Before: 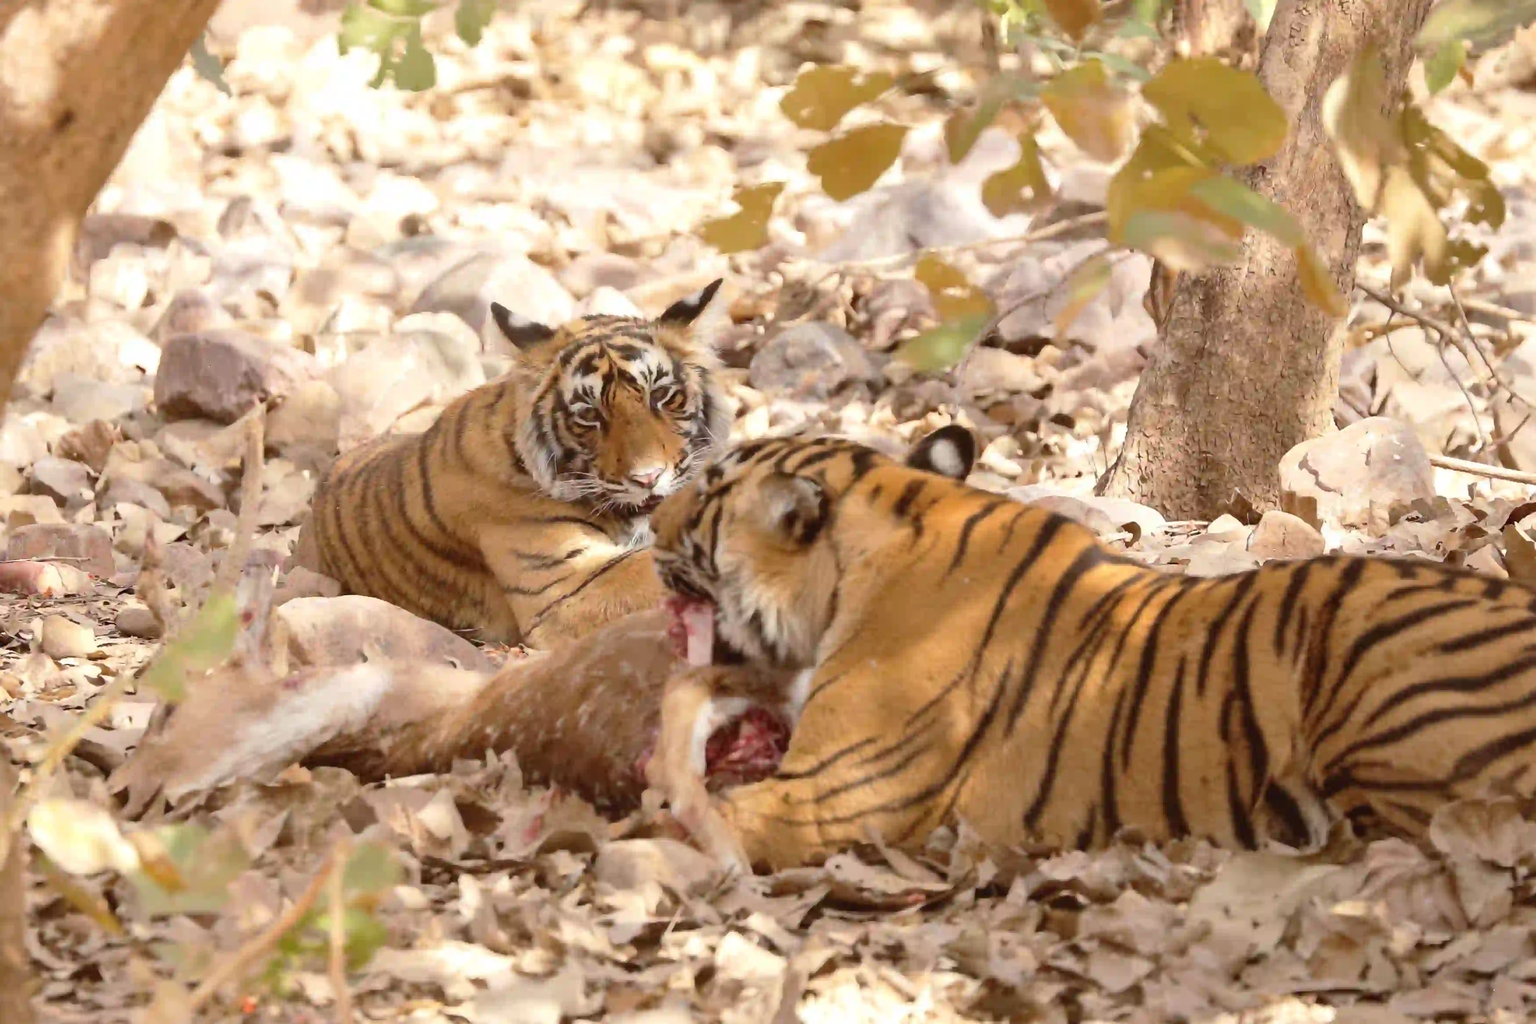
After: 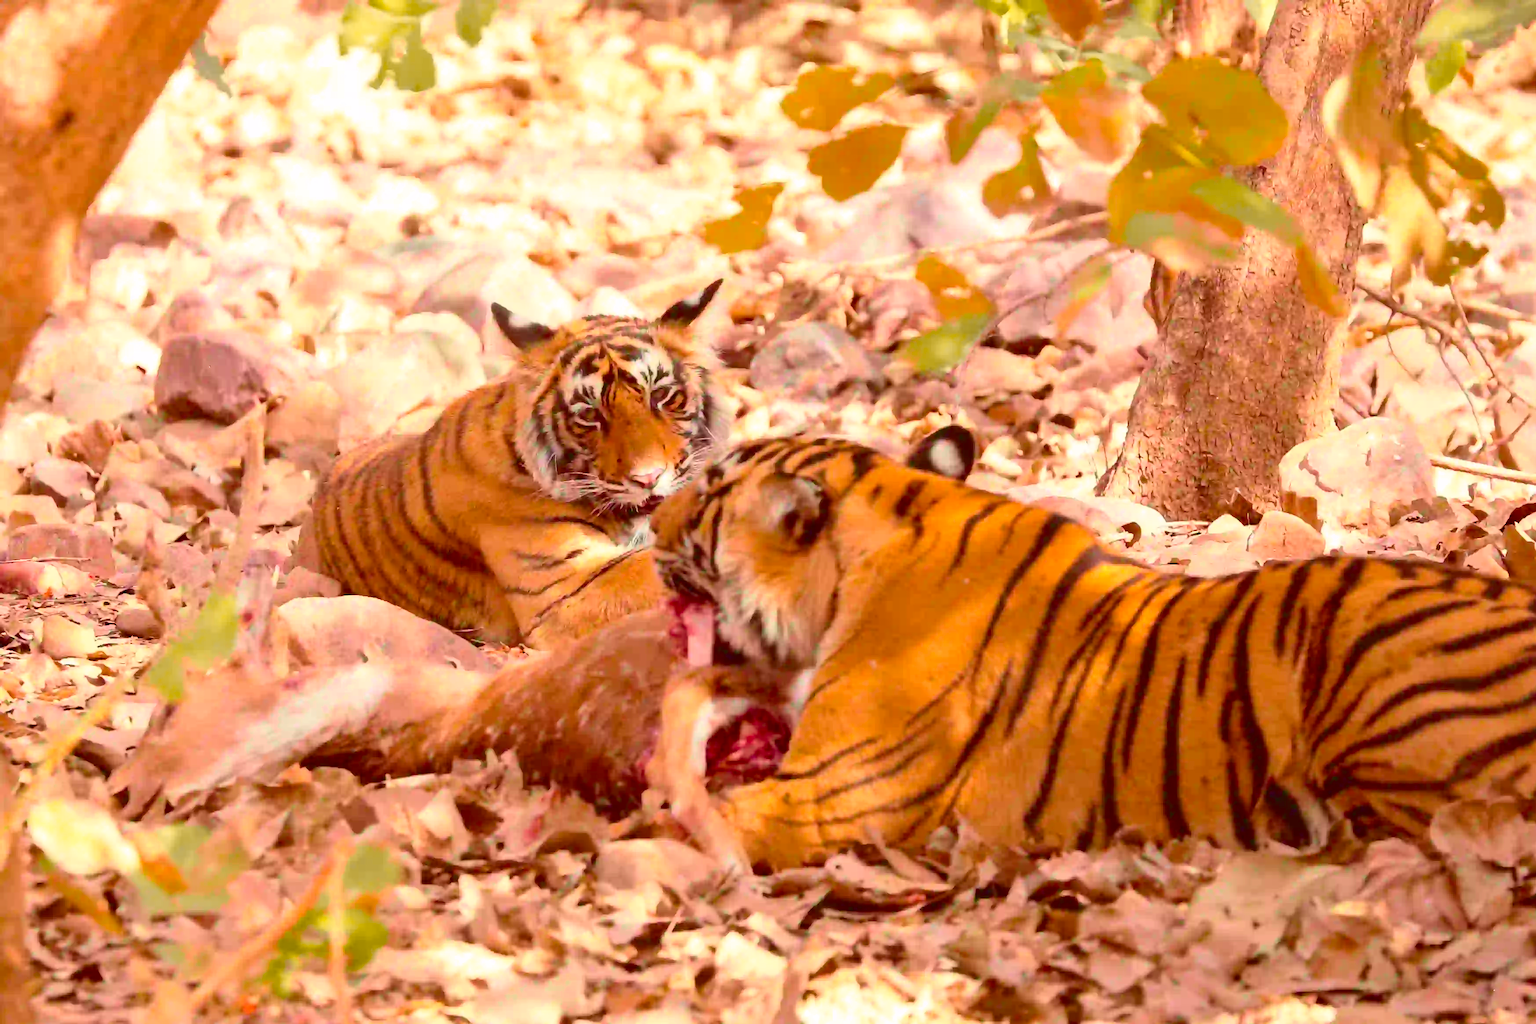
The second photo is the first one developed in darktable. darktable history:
color balance rgb: linear chroma grading › global chroma 15%, perceptual saturation grading › global saturation 30%
white balance: emerald 1
tone curve: curves: ch0 [(0, 0.036) (0.119, 0.115) (0.466, 0.498) (0.715, 0.767) (0.817, 0.865) (1, 0.998)]; ch1 [(0, 0) (0.377, 0.424) (0.442, 0.491) (0.487, 0.502) (0.514, 0.512) (0.536, 0.577) (0.66, 0.724) (1, 1)]; ch2 [(0, 0) (0.38, 0.405) (0.463, 0.443) (0.492, 0.486) (0.526, 0.541) (0.578, 0.598) (1, 1)], color space Lab, independent channels, preserve colors none
